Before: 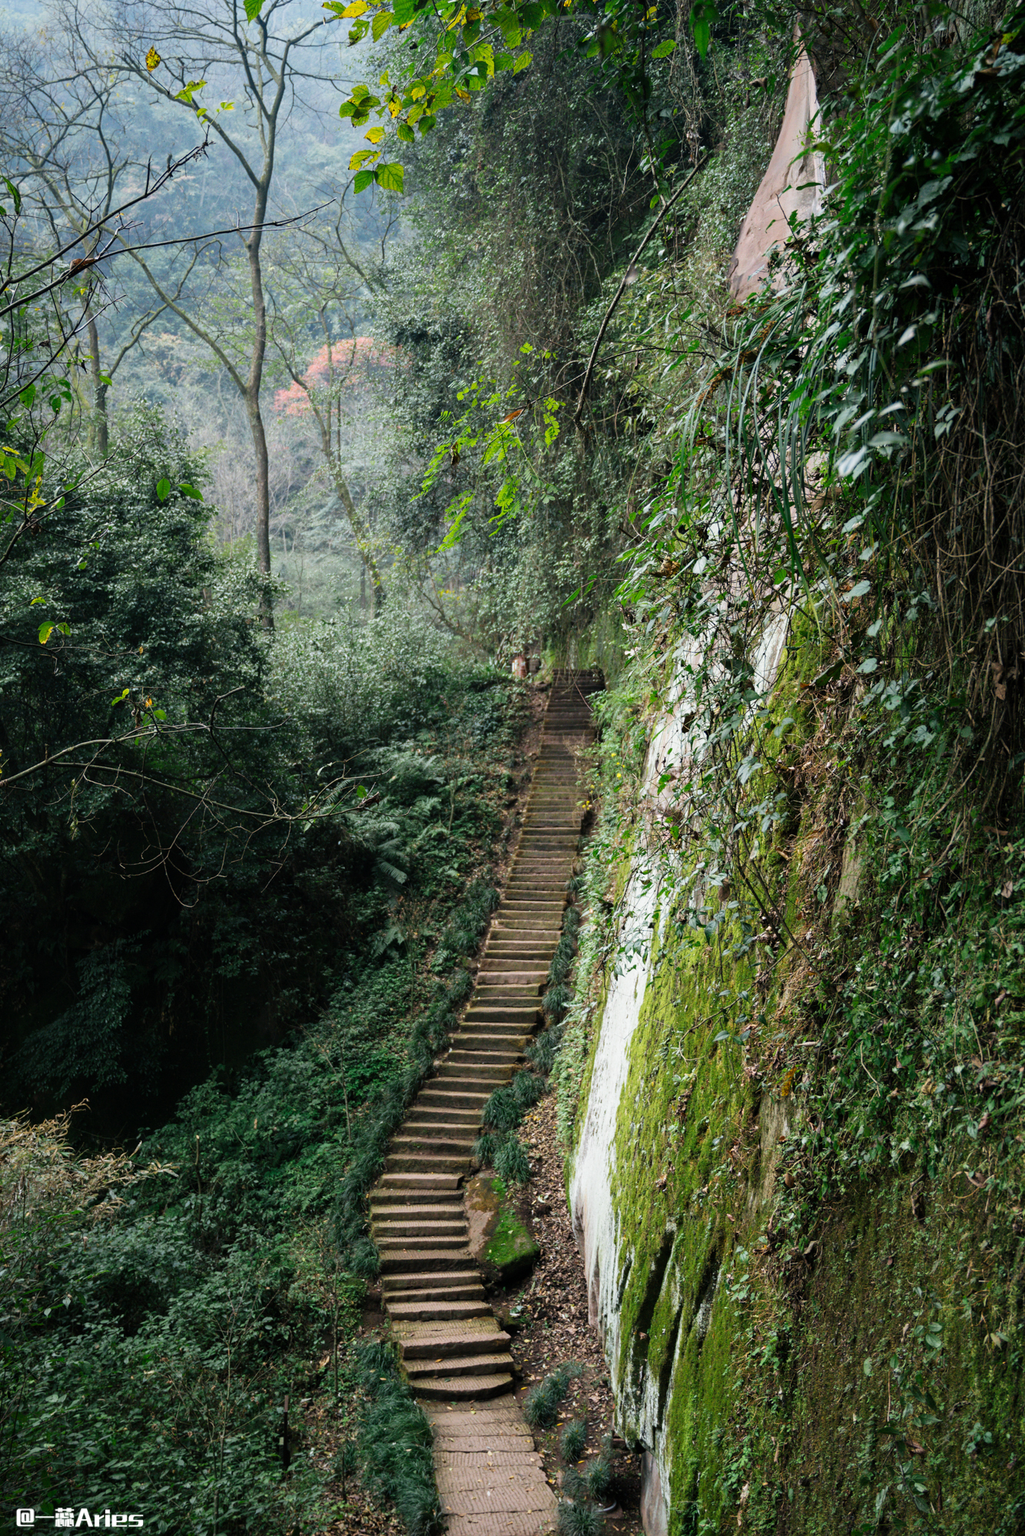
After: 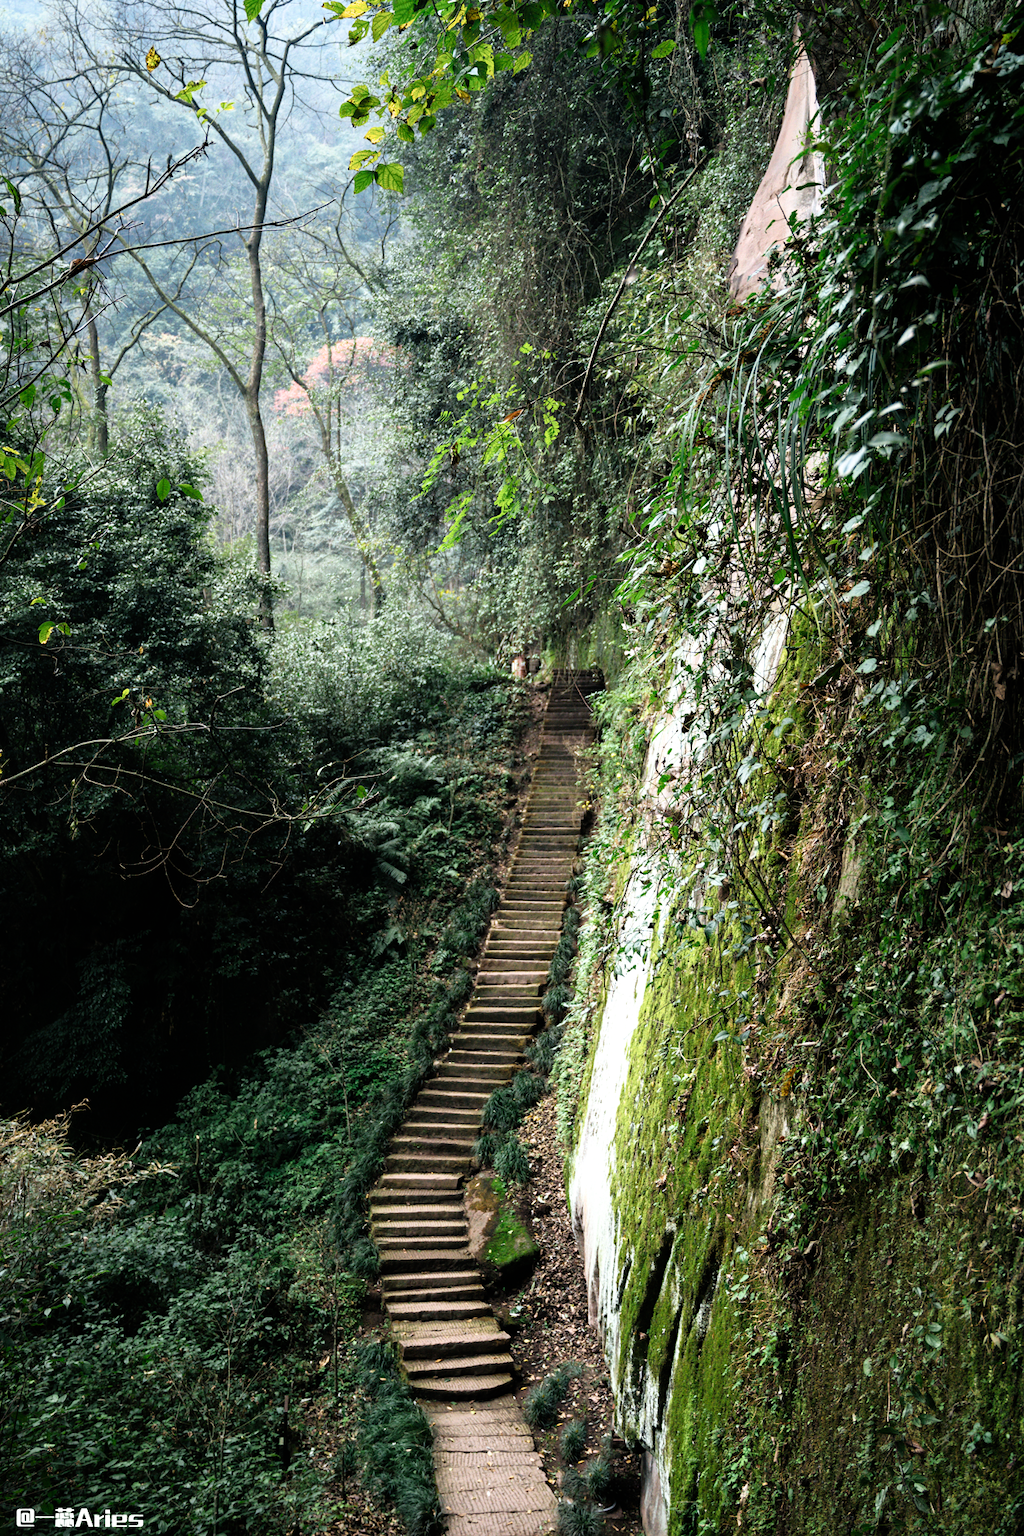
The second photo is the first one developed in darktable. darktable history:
exposure: black level correction 0, exposure 0.2 EV, compensate exposure bias true, compensate highlight preservation false
filmic rgb: black relative exposure -9.08 EV, white relative exposure 2.3 EV, hardness 7.49
rotate and perspective: automatic cropping original format, crop left 0, crop top 0
